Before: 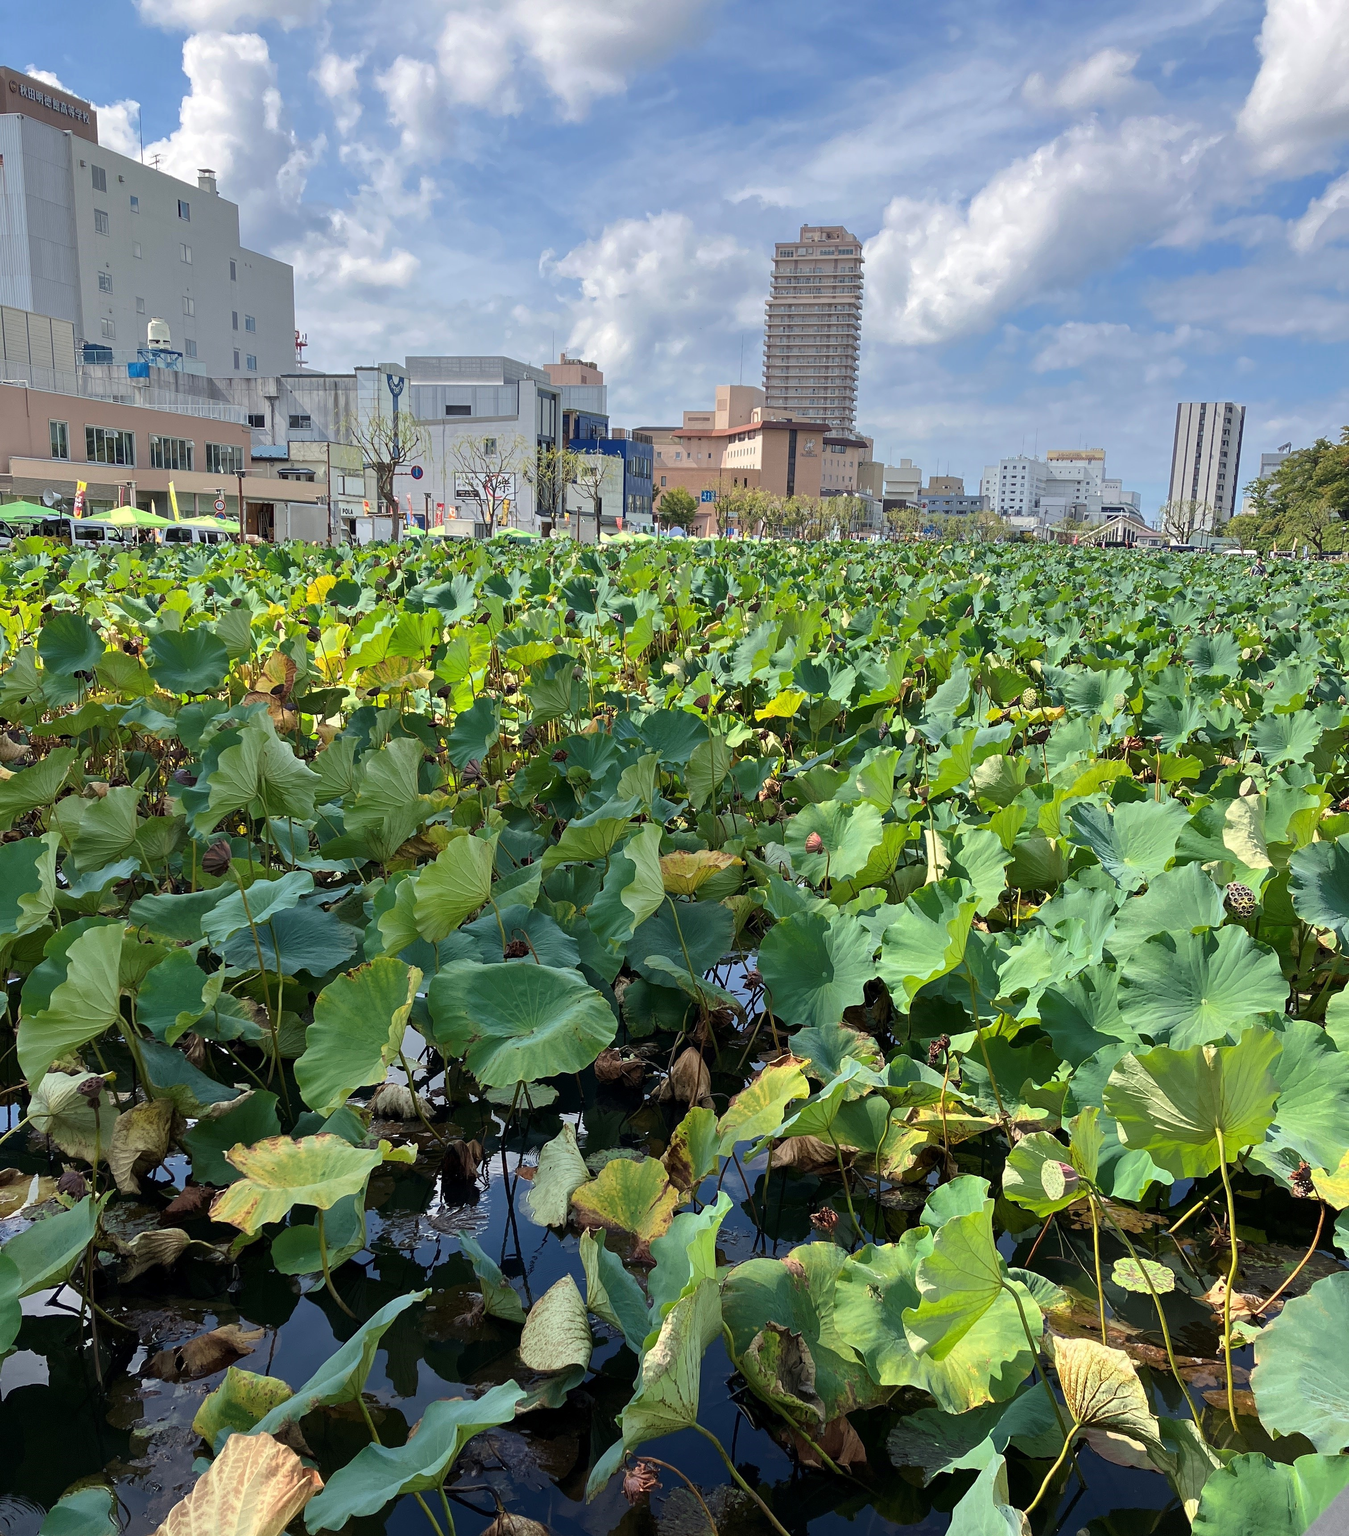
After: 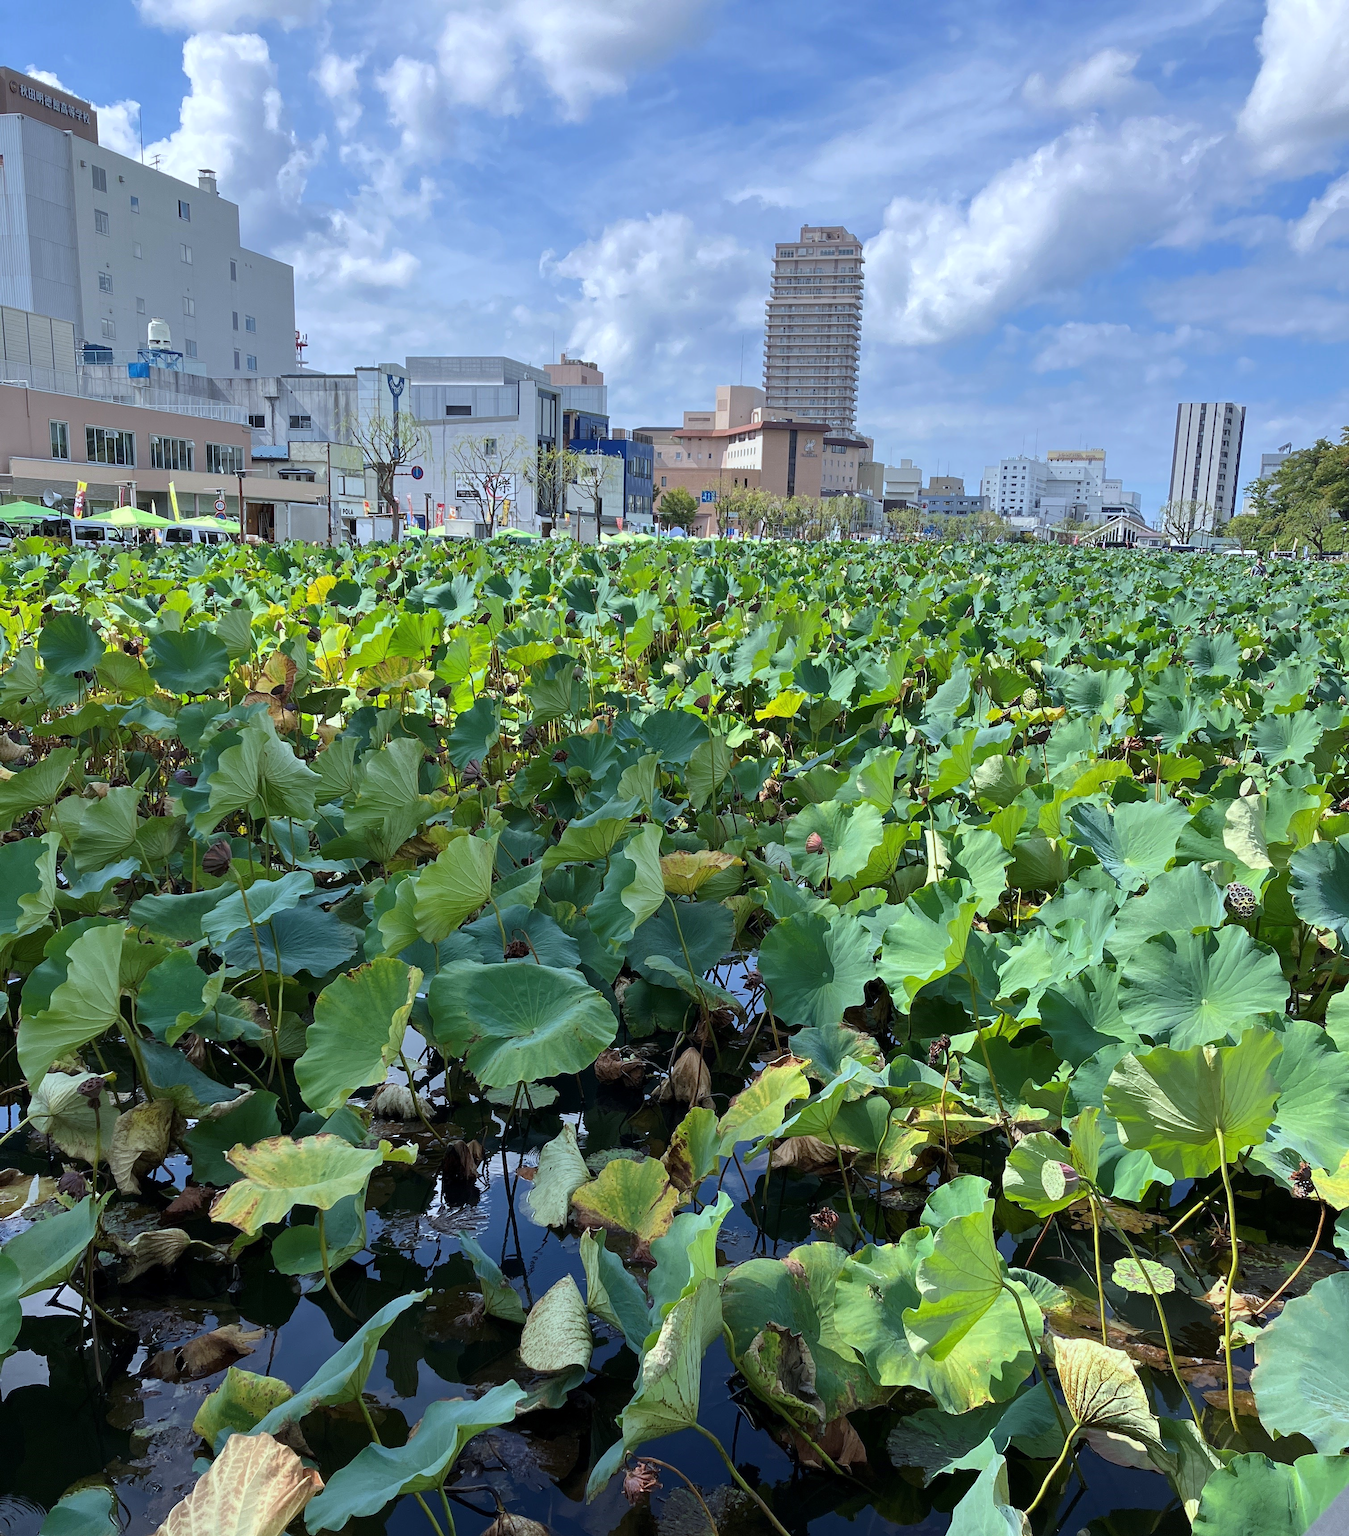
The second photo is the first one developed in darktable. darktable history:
tone equalizer: on, module defaults
white balance: red 0.924, blue 1.095
